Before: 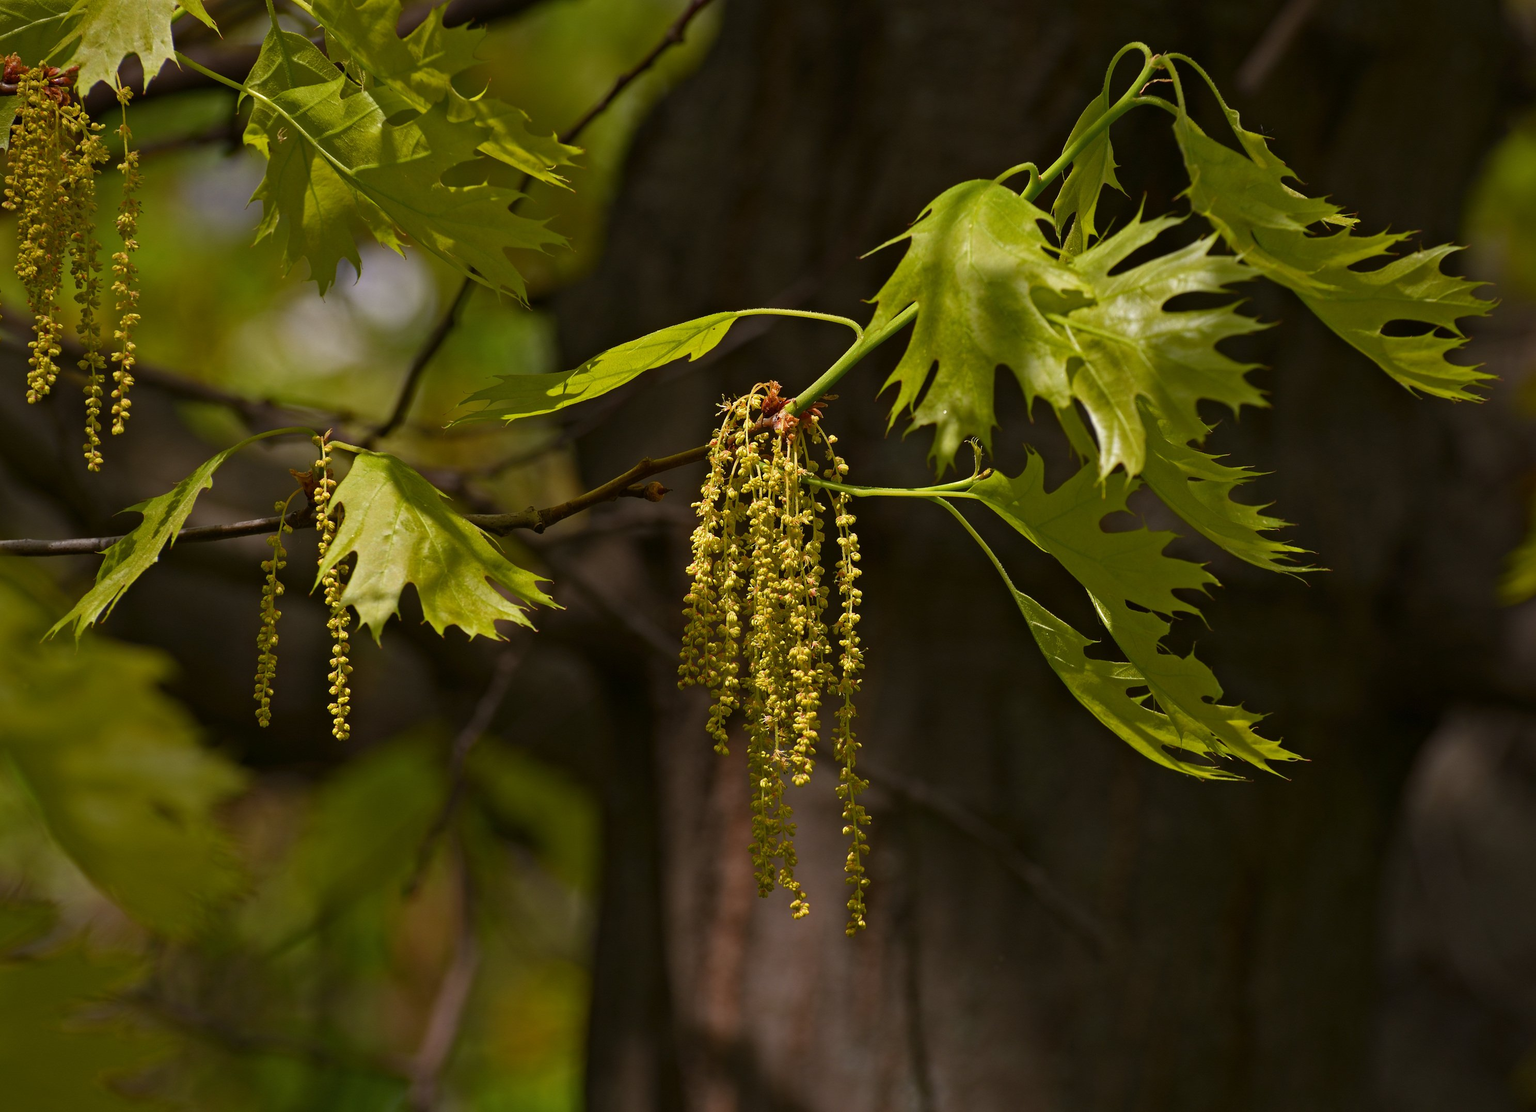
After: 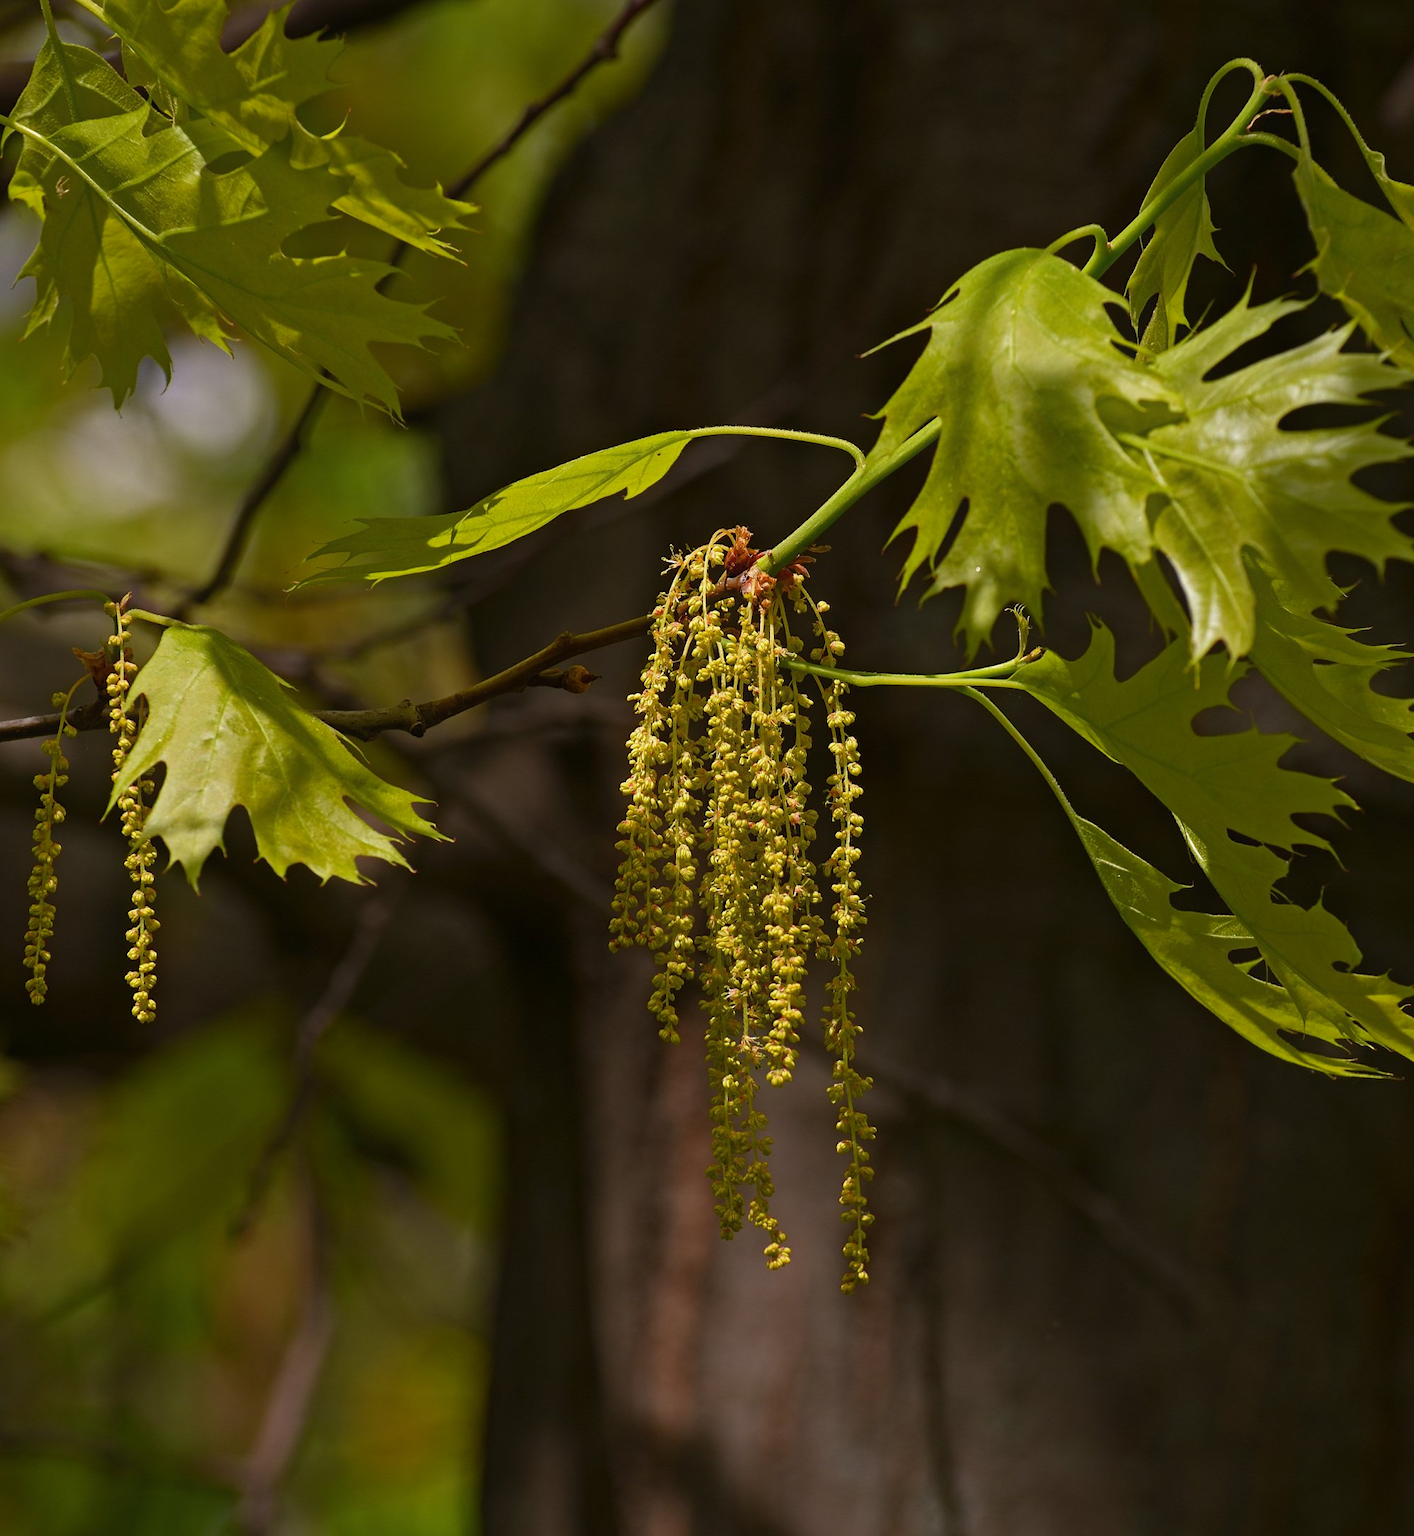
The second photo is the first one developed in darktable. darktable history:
crop and rotate: left 15.446%, right 17.836%
contrast equalizer: y [[0.5, 0.5, 0.472, 0.5, 0.5, 0.5], [0.5 ×6], [0.5 ×6], [0 ×6], [0 ×6]]
